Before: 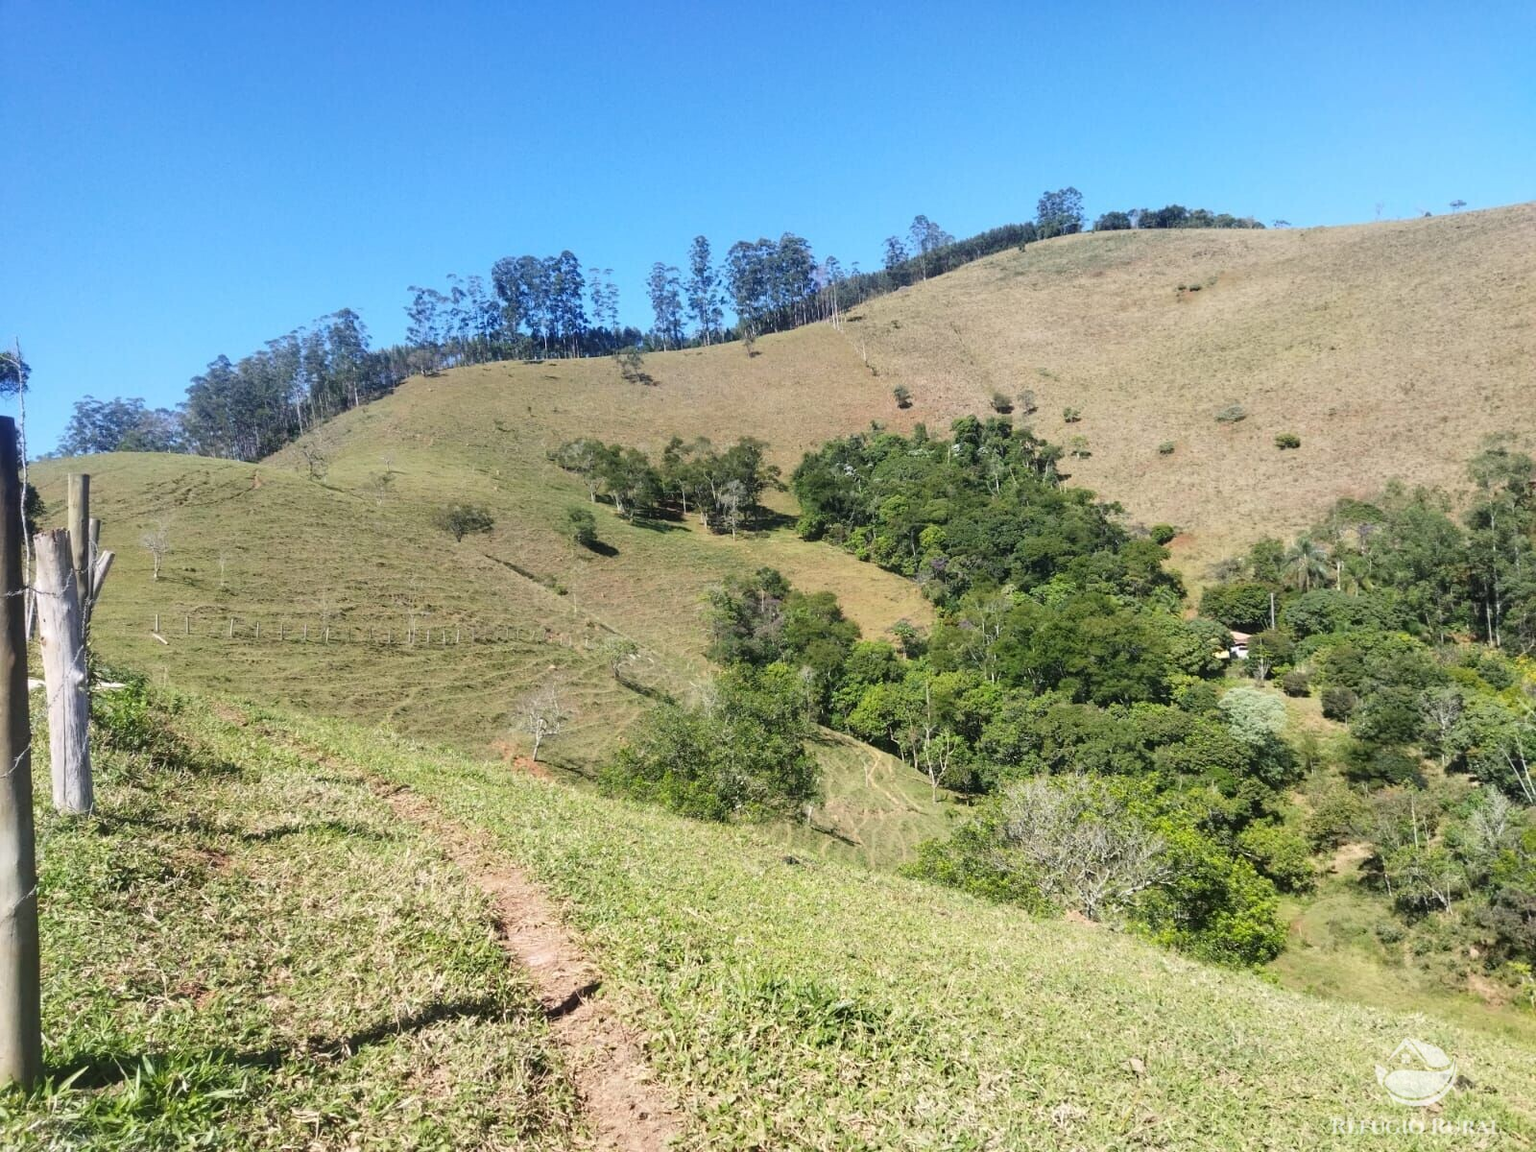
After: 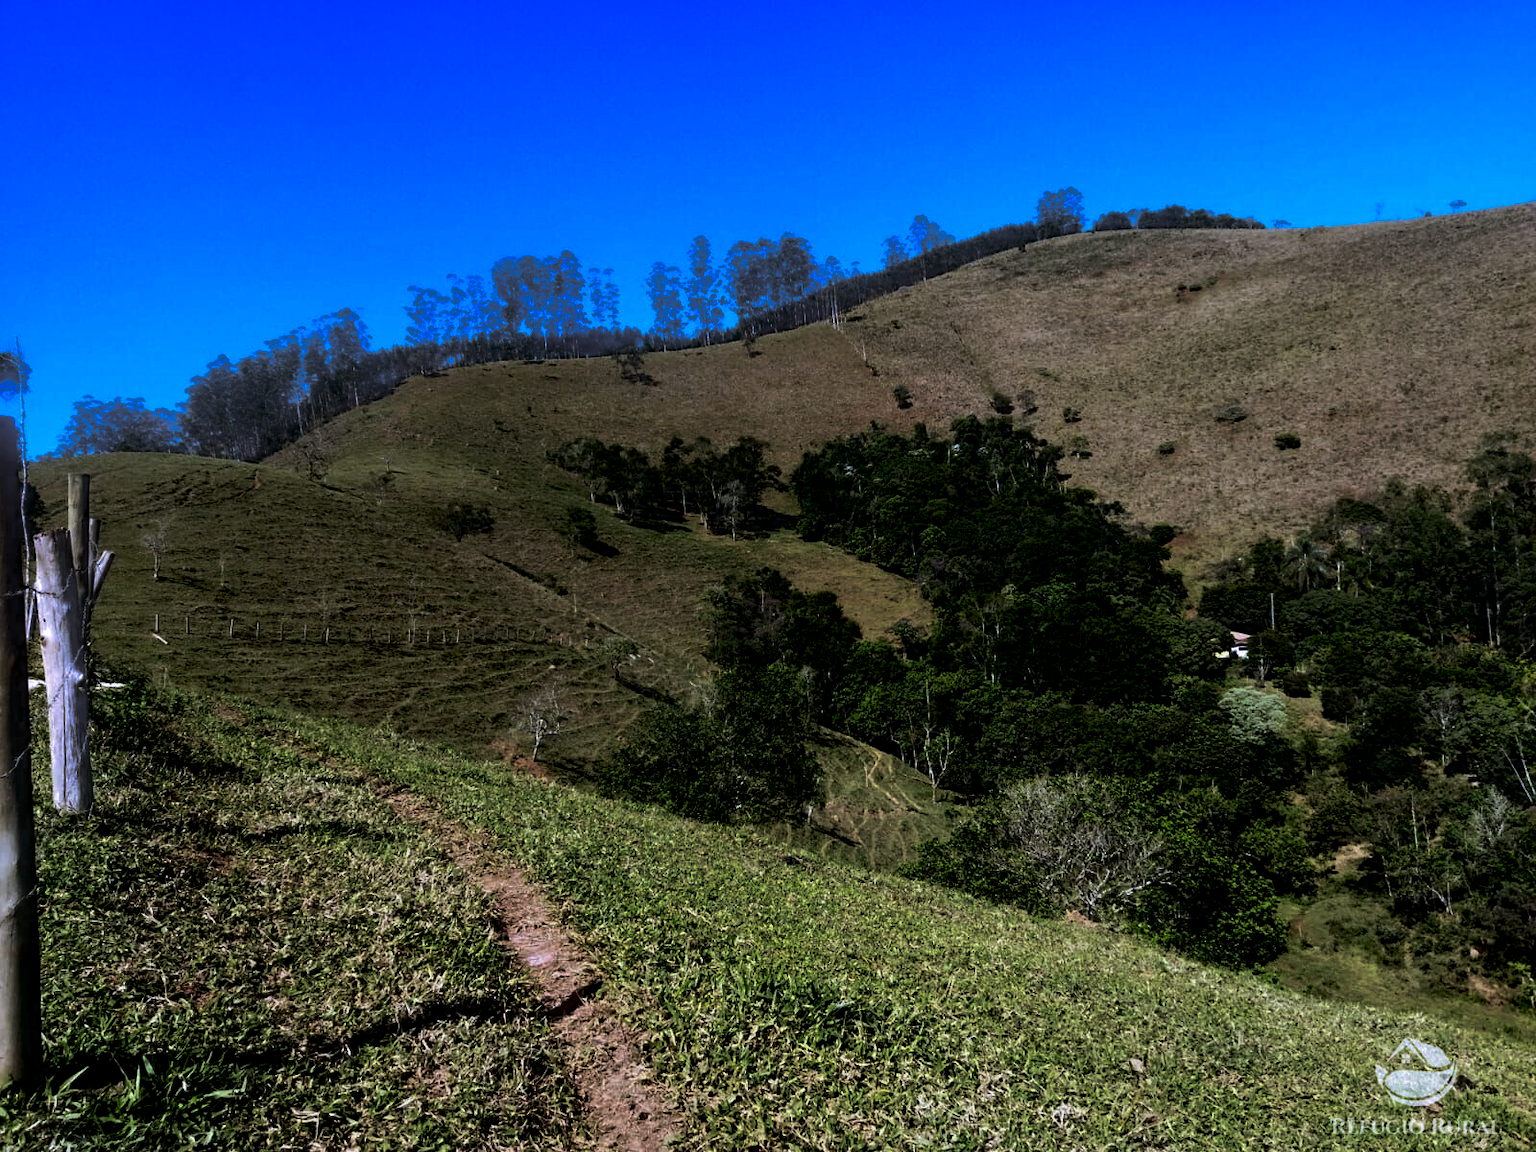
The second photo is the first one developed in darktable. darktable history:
split-toning: shadows › hue 46.8°, shadows › saturation 0.17, highlights › hue 316.8°, highlights › saturation 0.27, balance -51.82
contrast brightness saturation: brightness -1, saturation 1
color balance rgb: global vibrance 1%, saturation formula JzAzBz (2021)
white balance: red 0.967, blue 1.119, emerald 0.756
